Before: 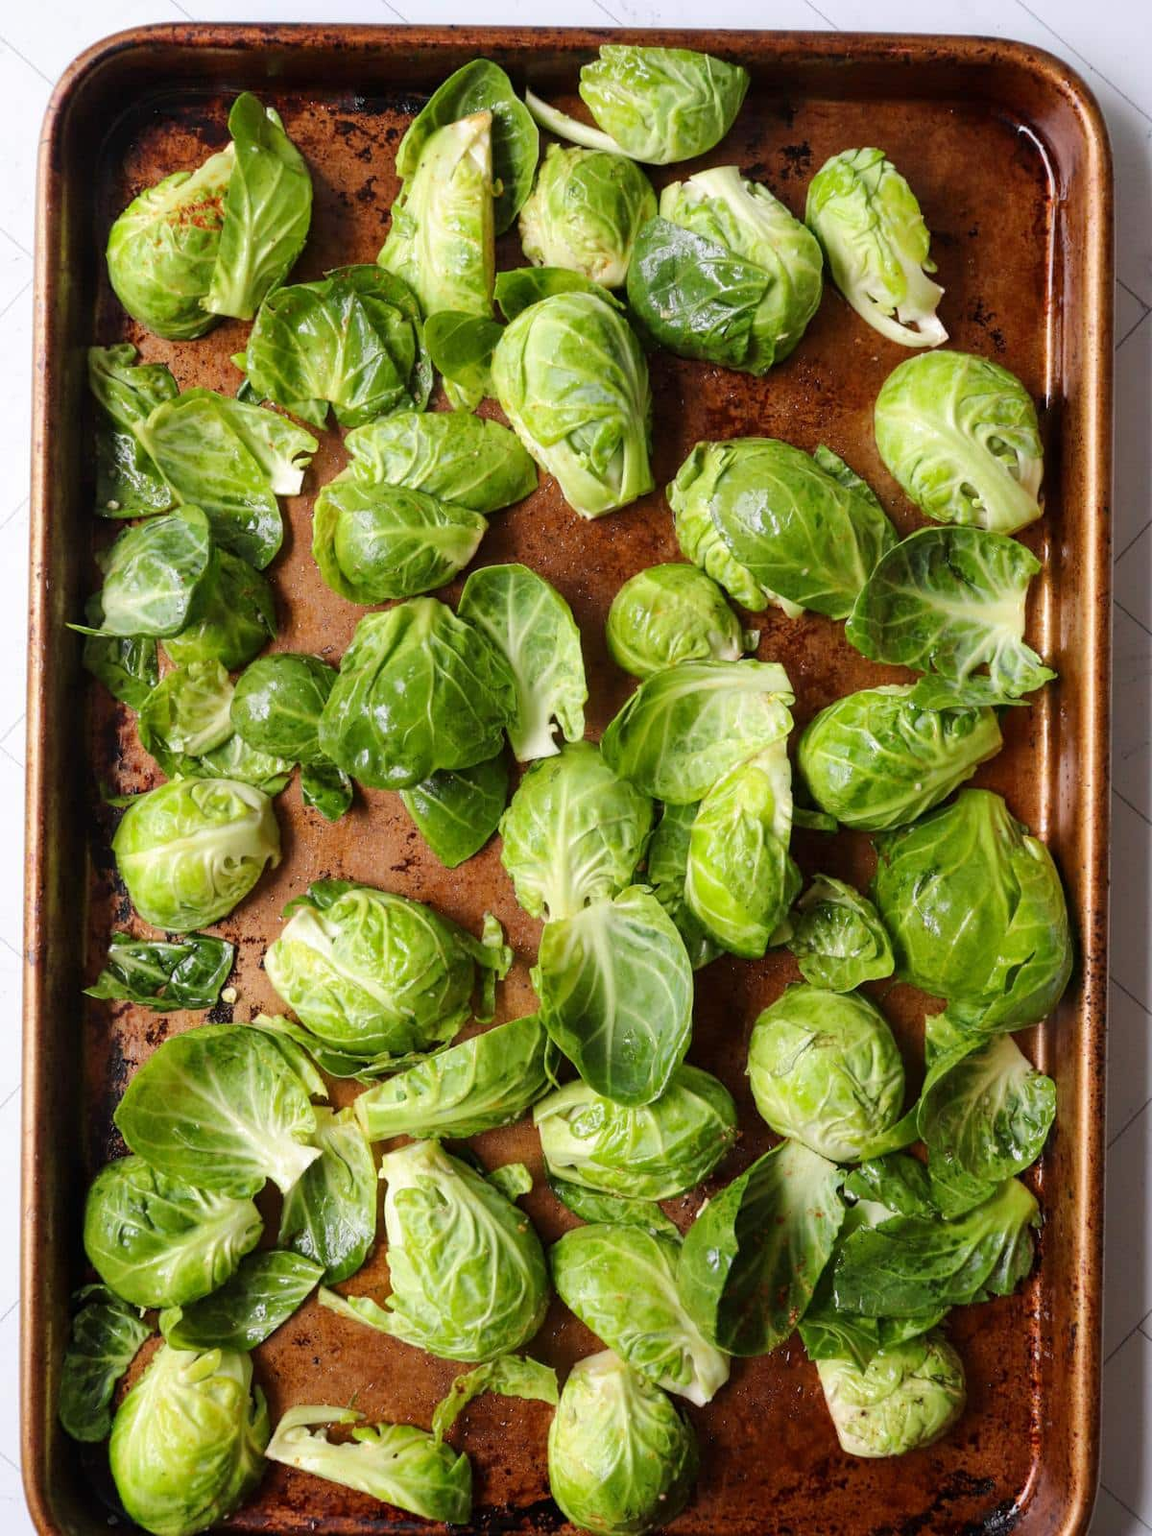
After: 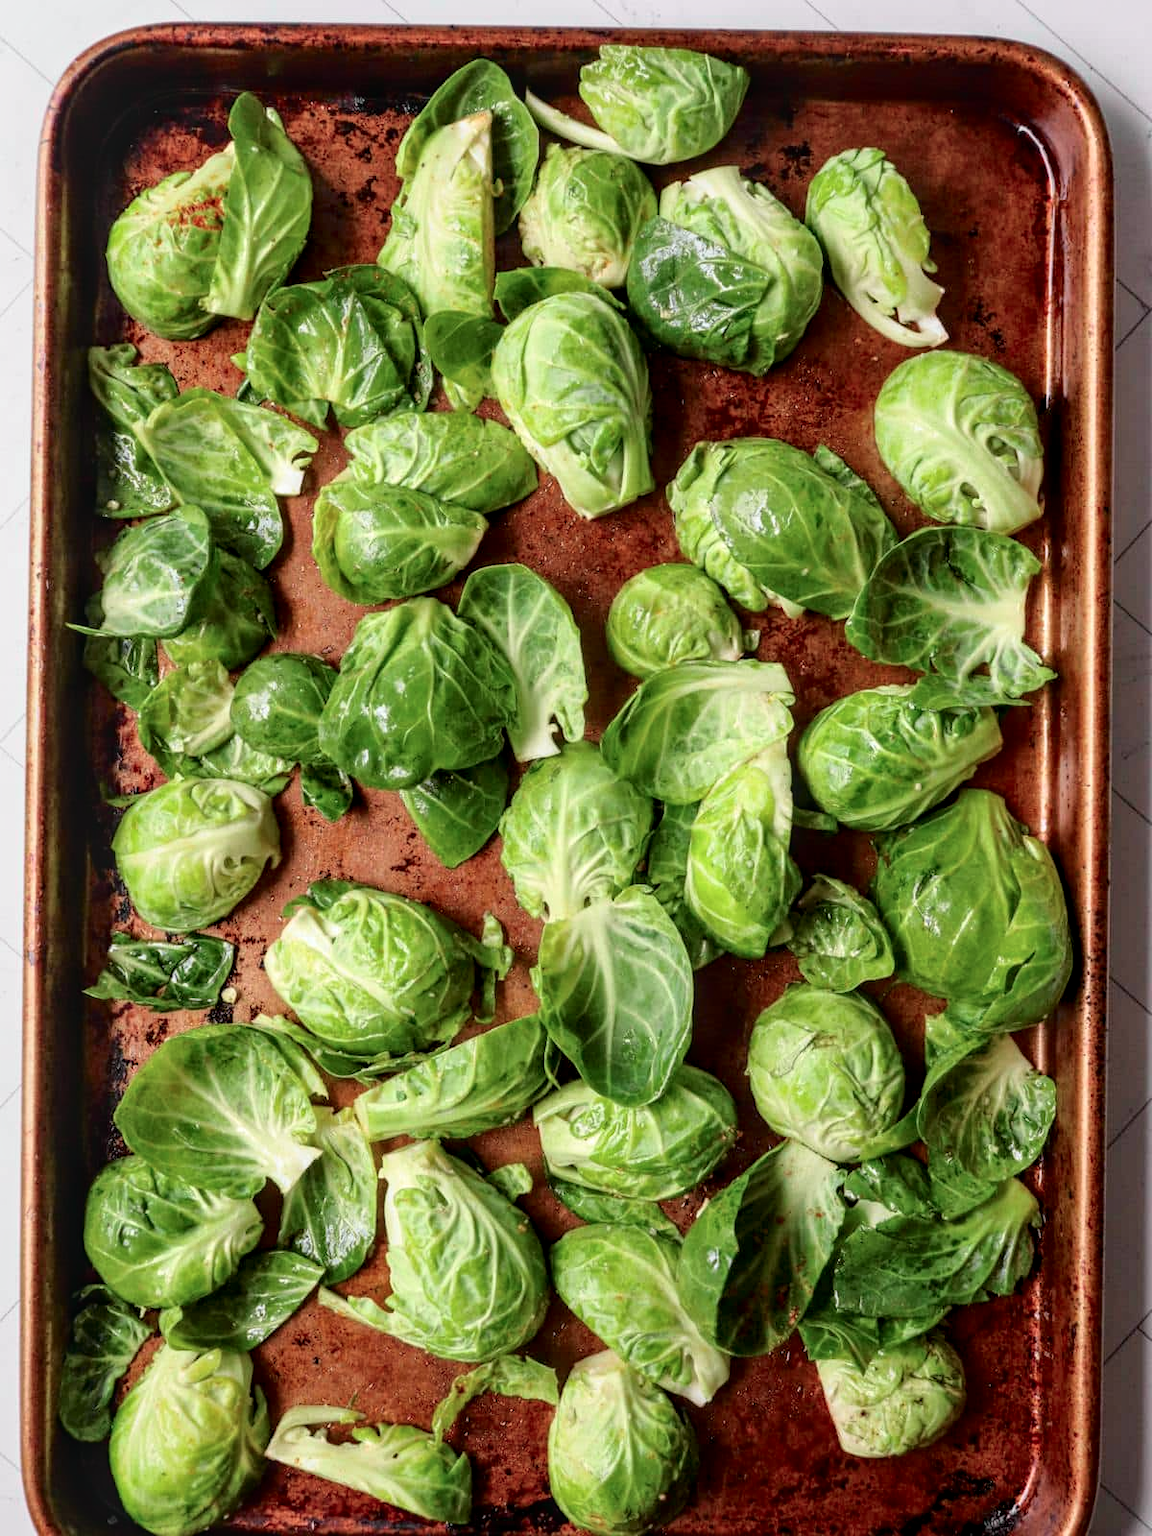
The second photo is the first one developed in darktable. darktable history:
tone curve: curves: ch0 [(0, 0) (0.058, 0.027) (0.214, 0.183) (0.304, 0.288) (0.561, 0.554) (0.687, 0.677) (0.768, 0.768) (0.858, 0.861) (0.986, 0.957)]; ch1 [(0, 0) (0.172, 0.123) (0.312, 0.296) (0.437, 0.429) (0.471, 0.469) (0.502, 0.5) (0.513, 0.515) (0.583, 0.604) (0.631, 0.659) (0.703, 0.721) (0.889, 0.924) (1, 1)]; ch2 [(0, 0) (0.411, 0.424) (0.485, 0.497) (0.502, 0.5) (0.517, 0.511) (0.566, 0.573) (0.622, 0.613) (0.709, 0.677) (1, 1)], color space Lab, independent channels, preserve colors none
local contrast: detail 130%
